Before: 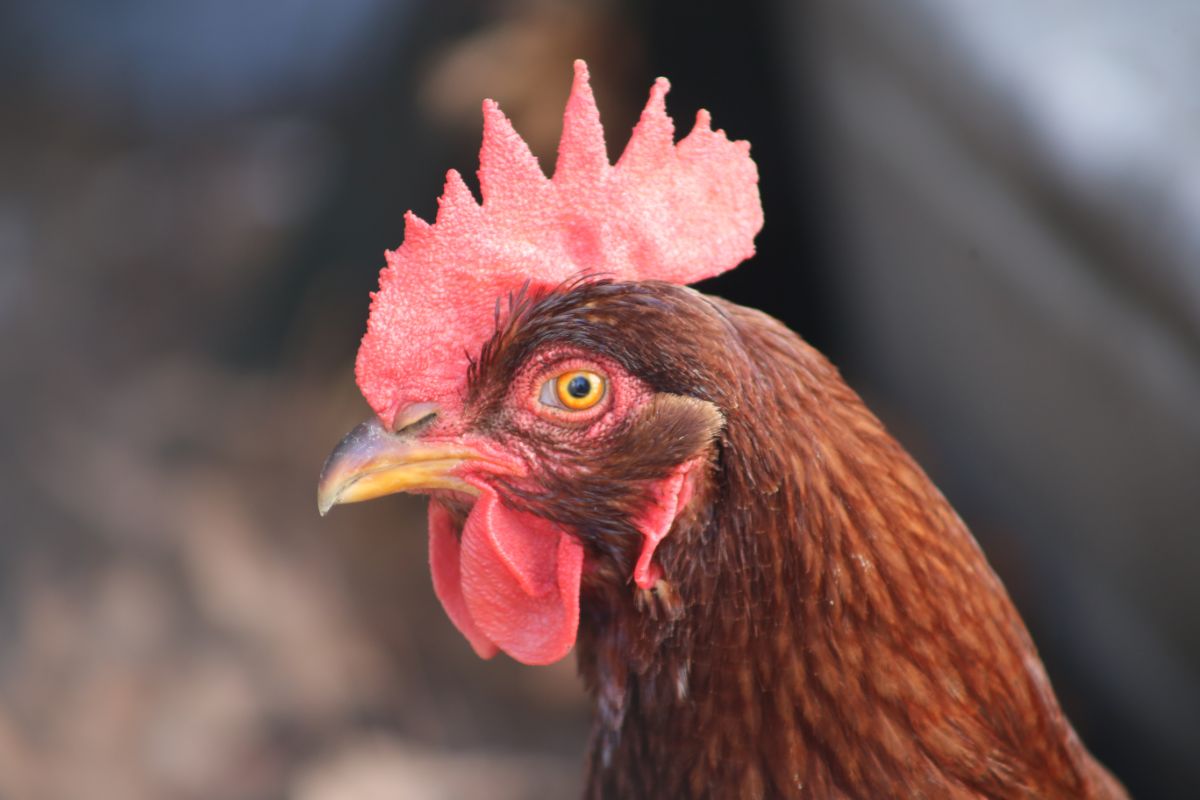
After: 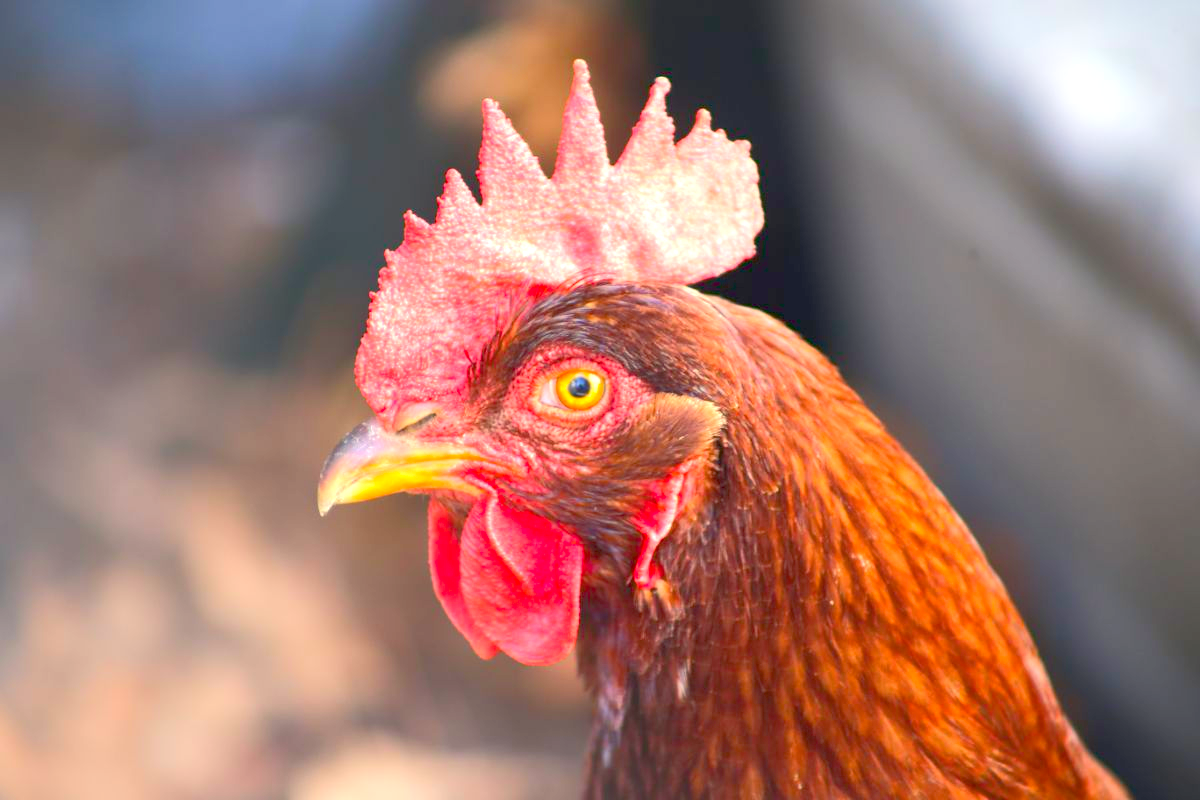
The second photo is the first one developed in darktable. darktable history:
color balance rgb: highlights gain › chroma 2.97%, highlights gain › hue 78.57°, global offset › luminance -0.426%, perceptual saturation grading › global saturation 25.149%, perceptual brilliance grading › global brilliance 30.095%, perceptual brilliance grading › highlights 12.655%, perceptual brilliance grading › mid-tones 23.152%, contrast -29.506%
